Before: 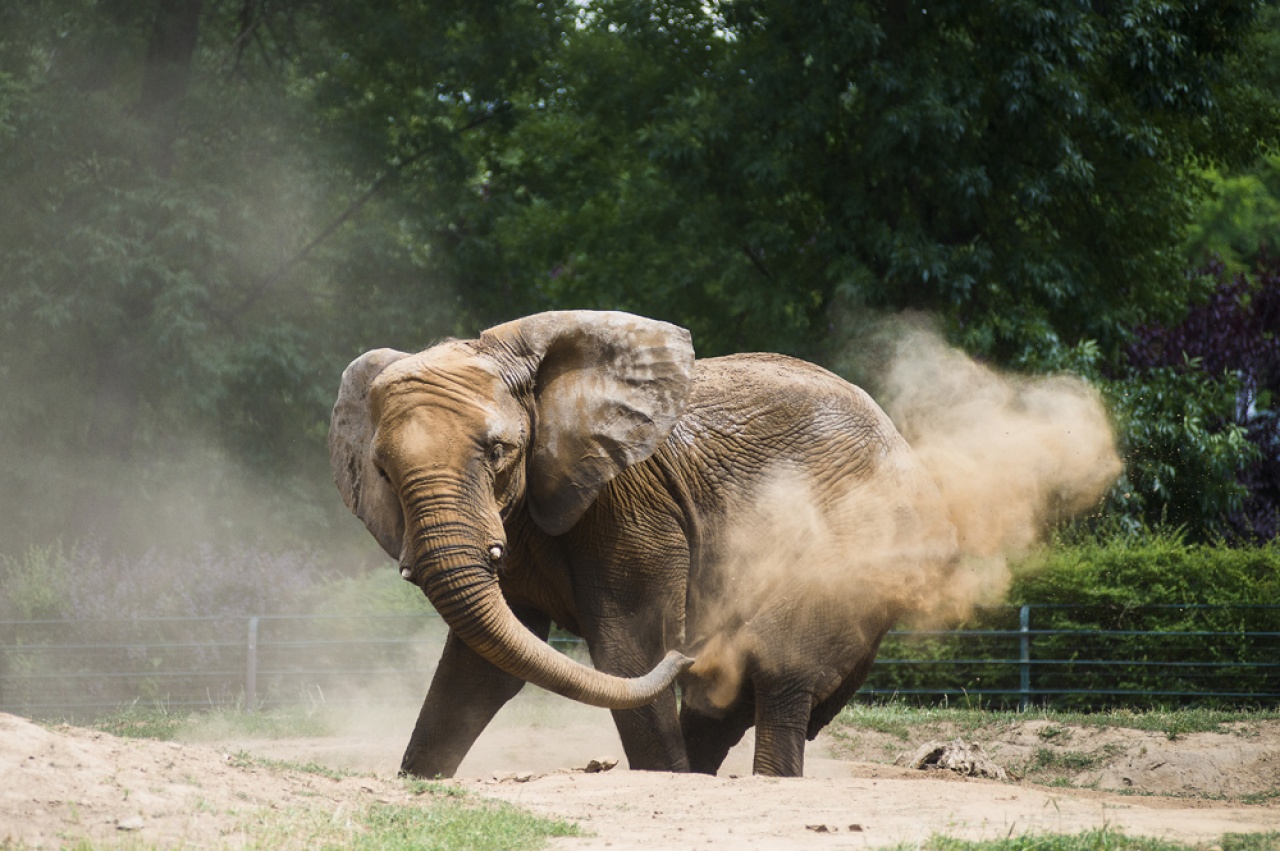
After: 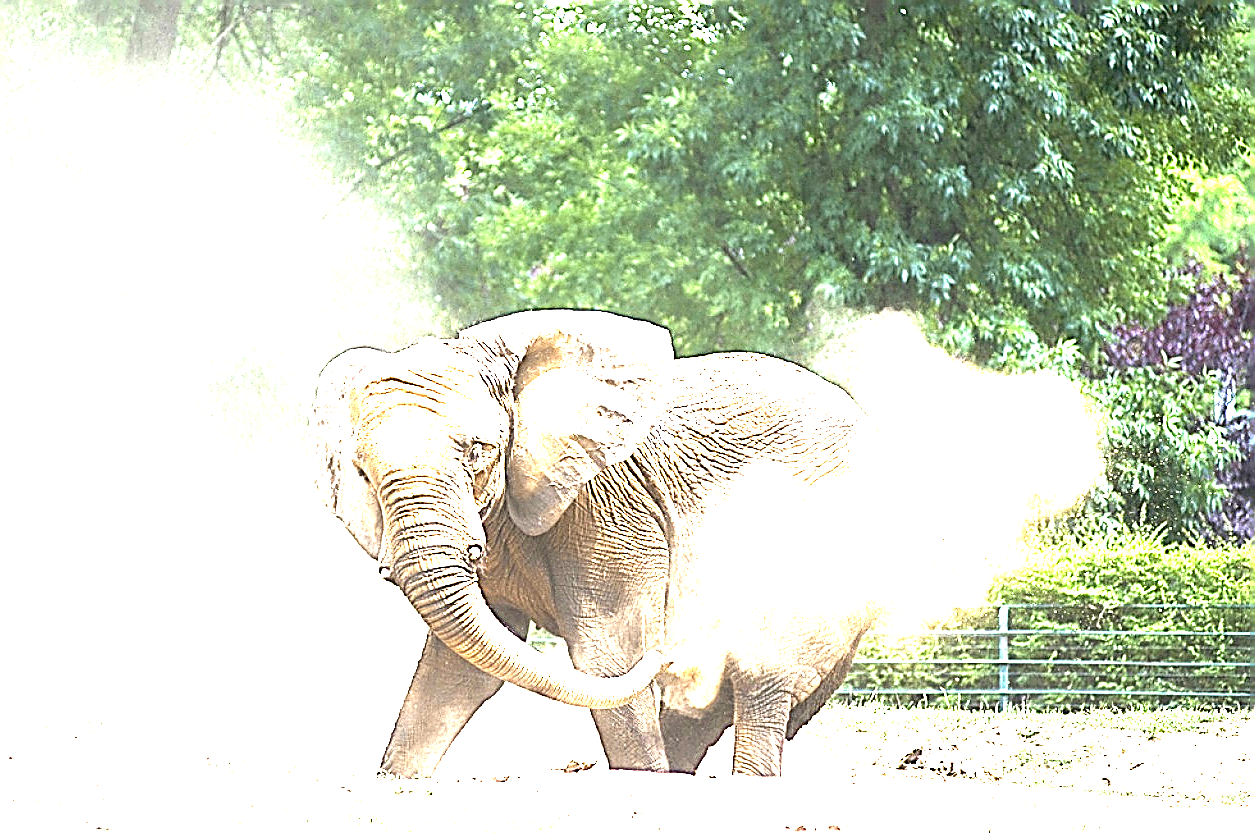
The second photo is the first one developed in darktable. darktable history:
sharpen: amount 1.995
exposure: black level correction 0, exposure 4.083 EV, compensate highlight preservation false
crop: left 1.685%, right 0.267%, bottom 1.432%
